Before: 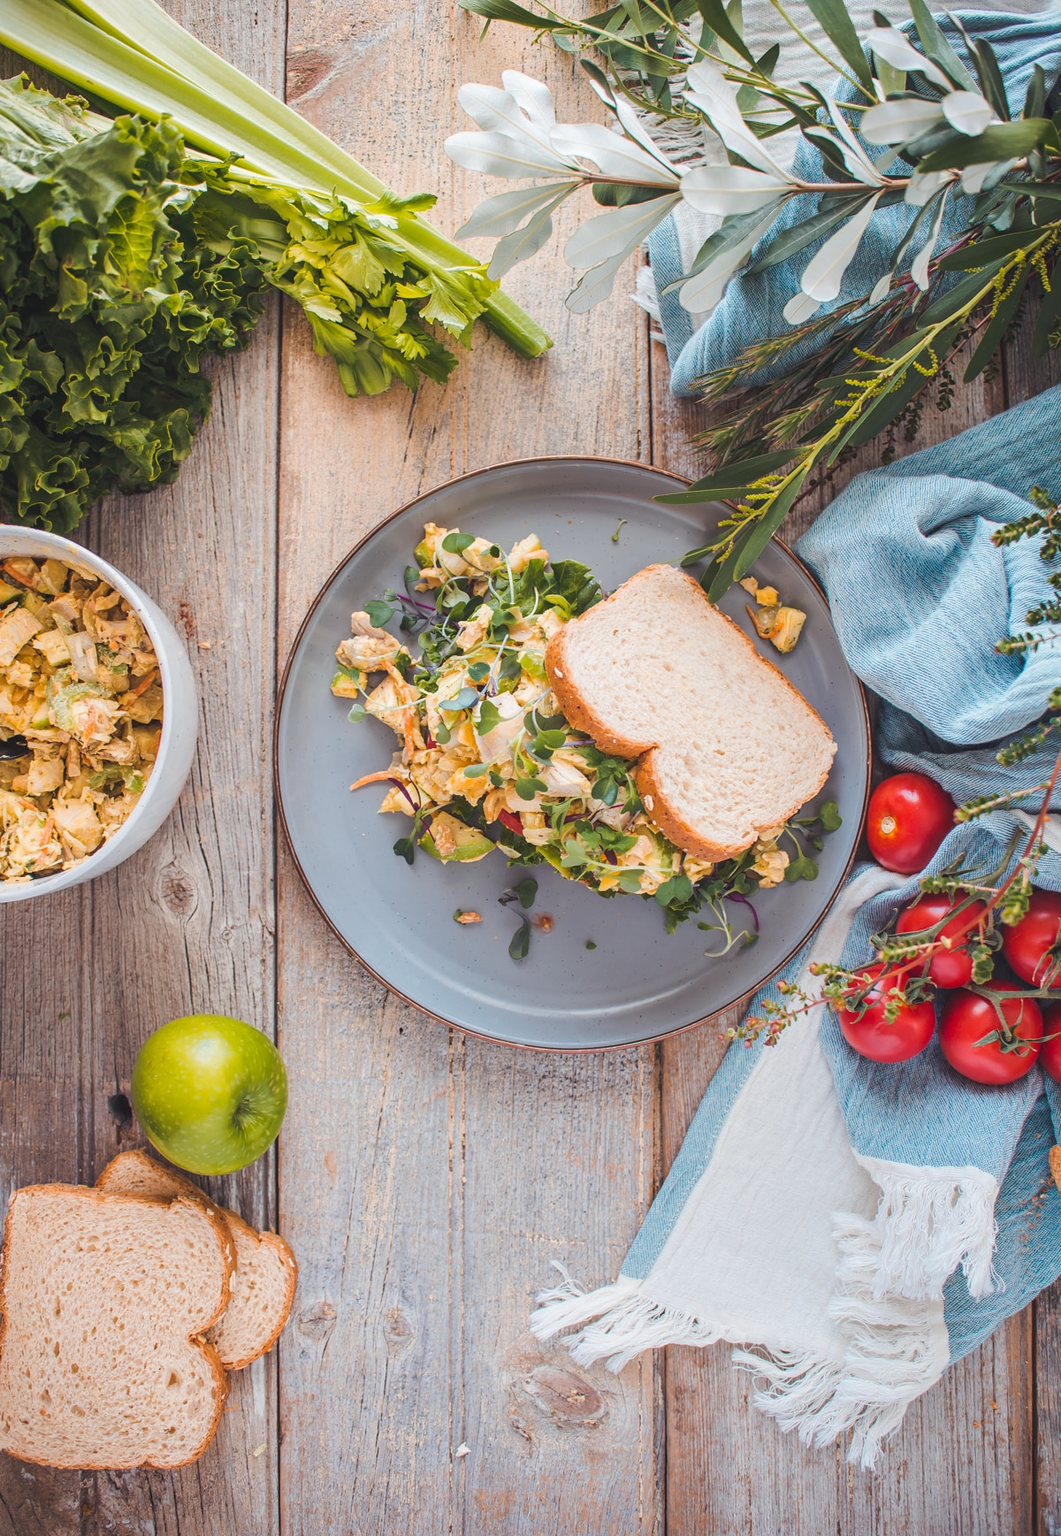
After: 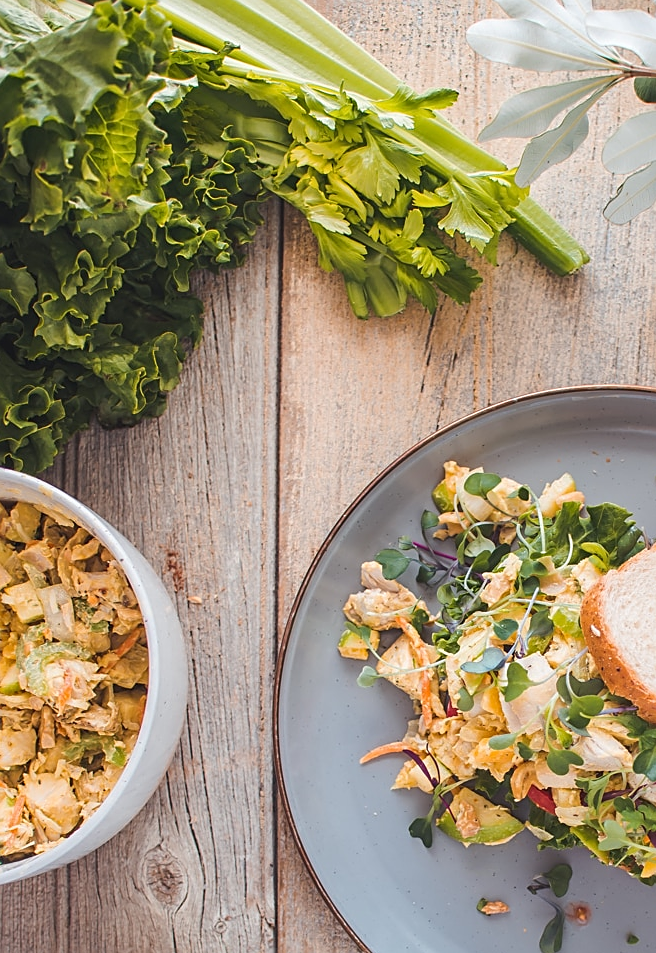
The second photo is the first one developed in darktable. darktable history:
crop and rotate: left 3.047%, top 7.509%, right 42.236%, bottom 37.598%
sharpen: on, module defaults
